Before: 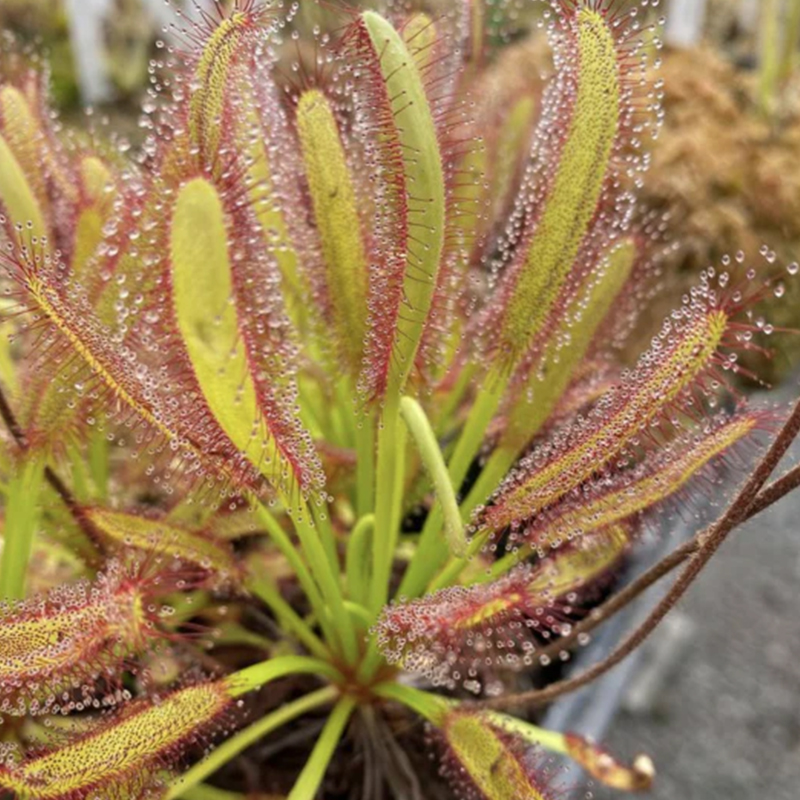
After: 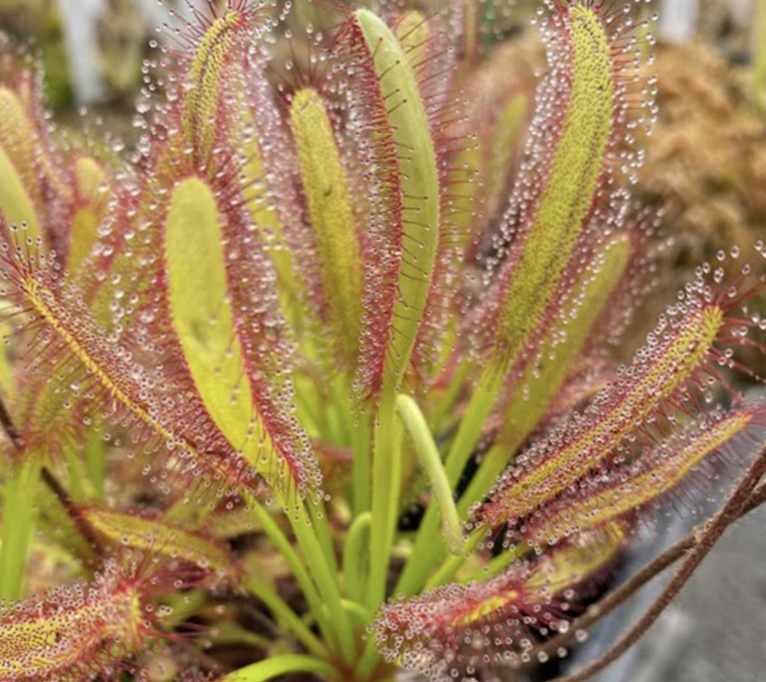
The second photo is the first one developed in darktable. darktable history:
crop and rotate: angle 0.42°, left 0.236%, right 3.224%, bottom 14.07%
